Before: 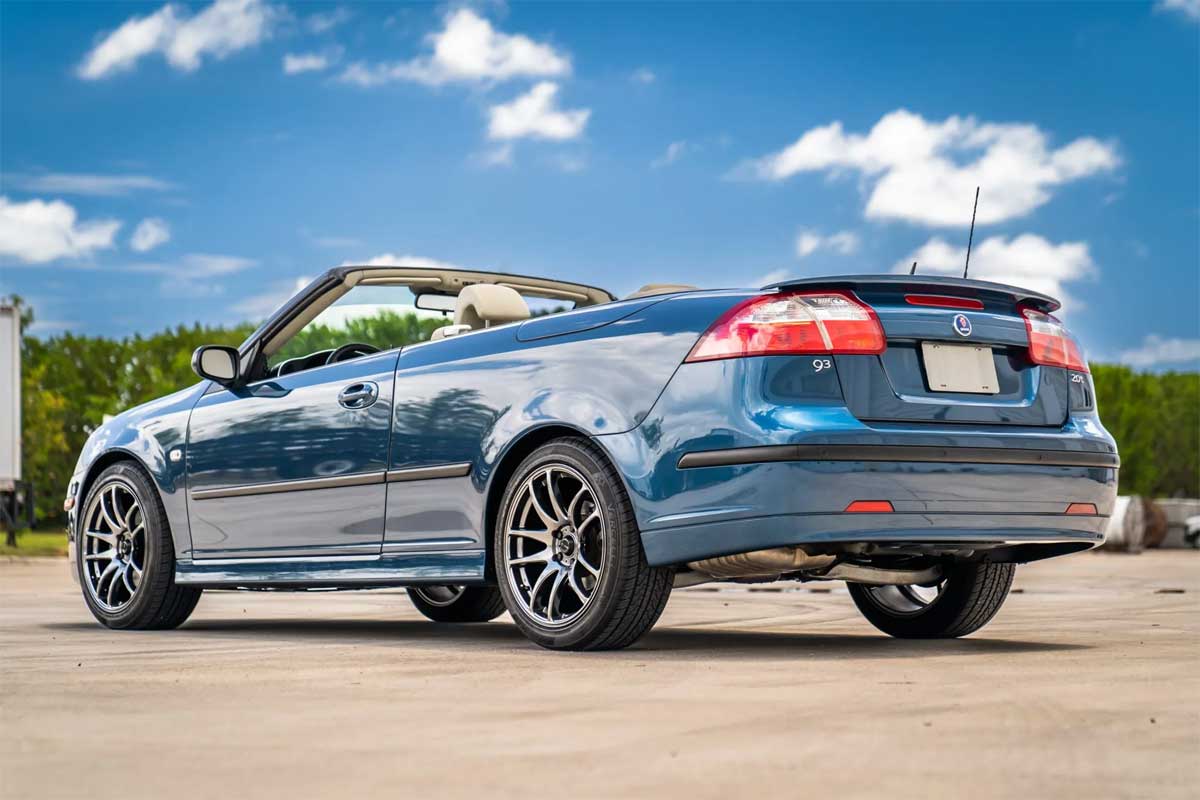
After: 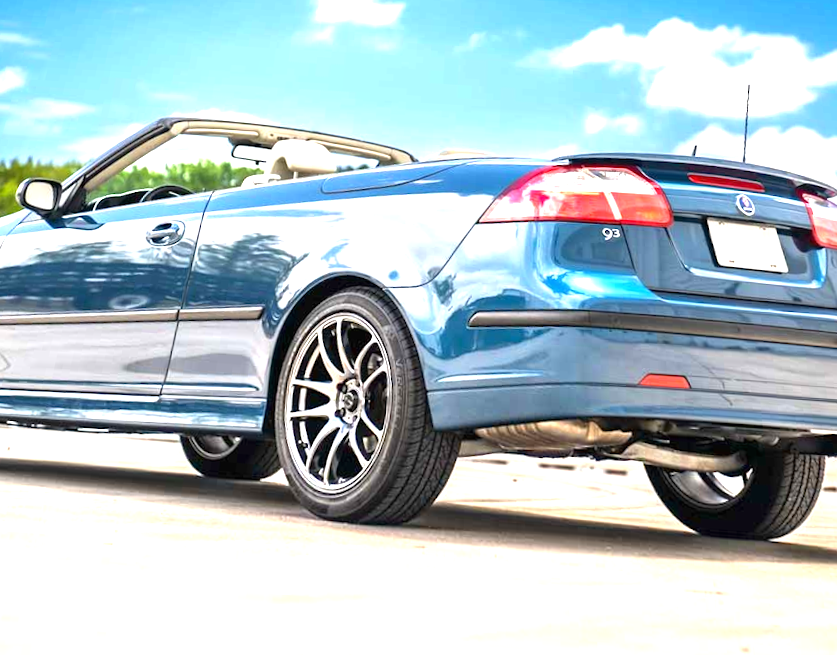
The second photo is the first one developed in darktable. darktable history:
rotate and perspective: rotation 0.72°, lens shift (vertical) -0.352, lens shift (horizontal) -0.051, crop left 0.152, crop right 0.859, crop top 0.019, crop bottom 0.964
exposure: black level correction 0, exposure 1.3 EV, compensate exposure bias true, compensate highlight preservation false
crop and rotate: angle -3.27°, left 5.211%, top 5.211%, right 4.607%, bottom 4.607%
